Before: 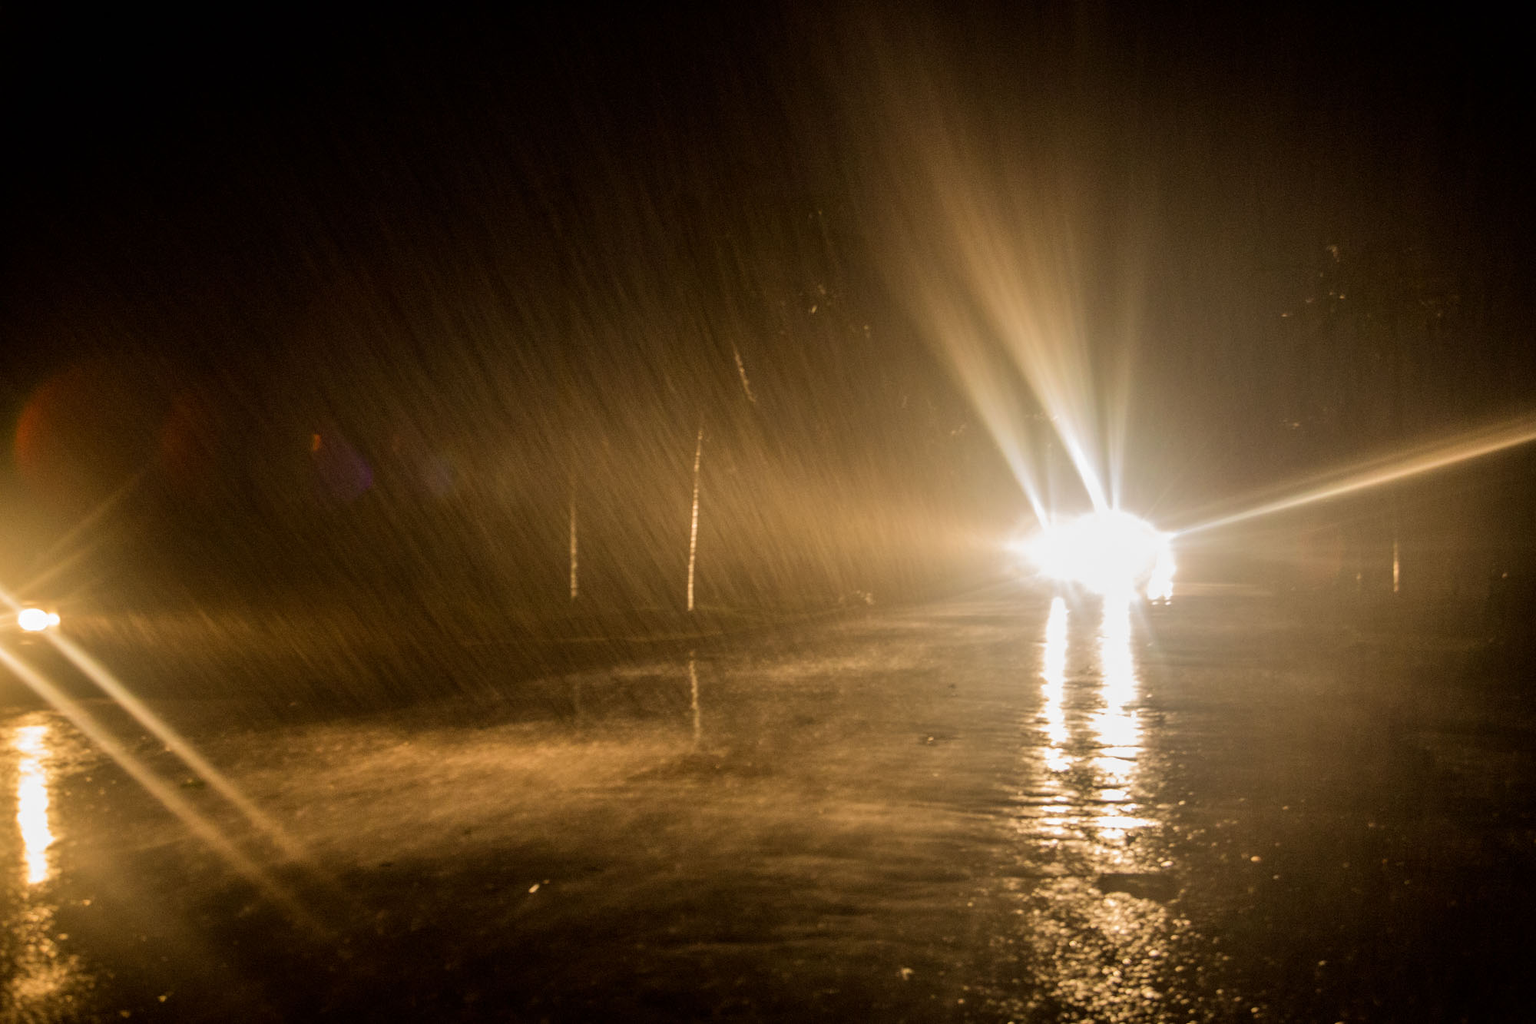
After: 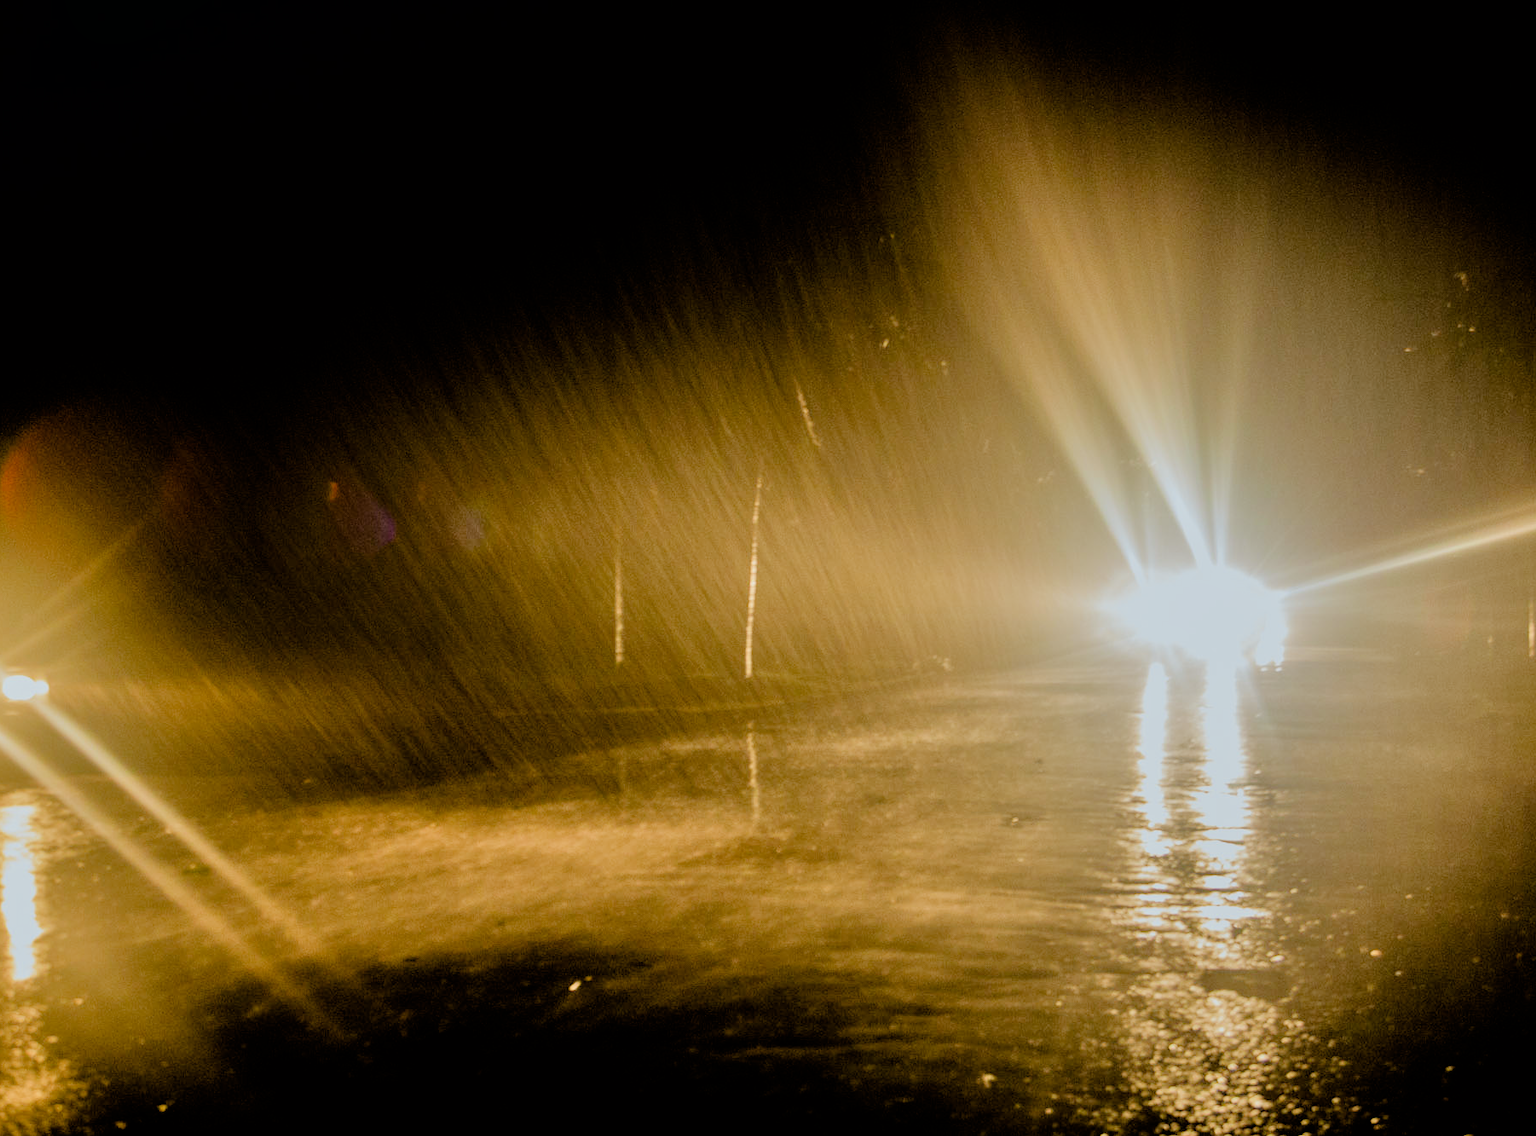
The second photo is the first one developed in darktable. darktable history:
contrast equalizer: octaves 7, y [[0.6 ×6], [0.55 ×6], [0 ×6], [0 ×6], [0 ×6]], mix -0.3
white balance: red 0.925, blue 1.046
tone equalizer: -7 EV 0.15 EV, -6 EV 0.6 EV, -5 EV 1.15 EV, -4 EV 1.33 EV, -3 EV 1.15 EV, -2 EV 0.6 EV, -1 EV 0.15 EV, mask exposure compensation -0.5 EV
crop and rotate: left 1.088%, right 8.807%
color balance rgb: perceptual saturation grading › global saturation 20%, perceptual saturation grading › highlights -25%, perceptual saturation grading › shadows 25%
filmic rgb: black relative exposure -5 EV, hardness 2.88, contrast 1.1
